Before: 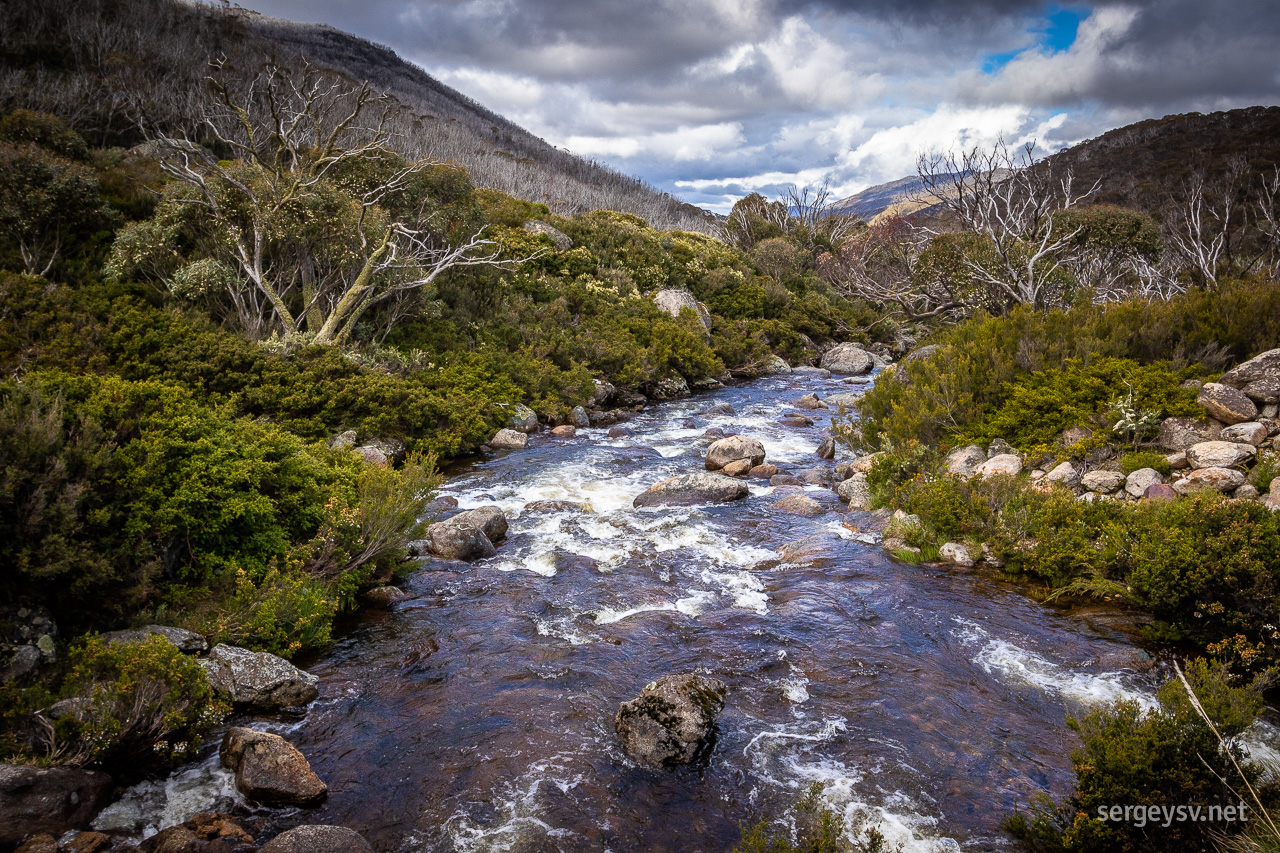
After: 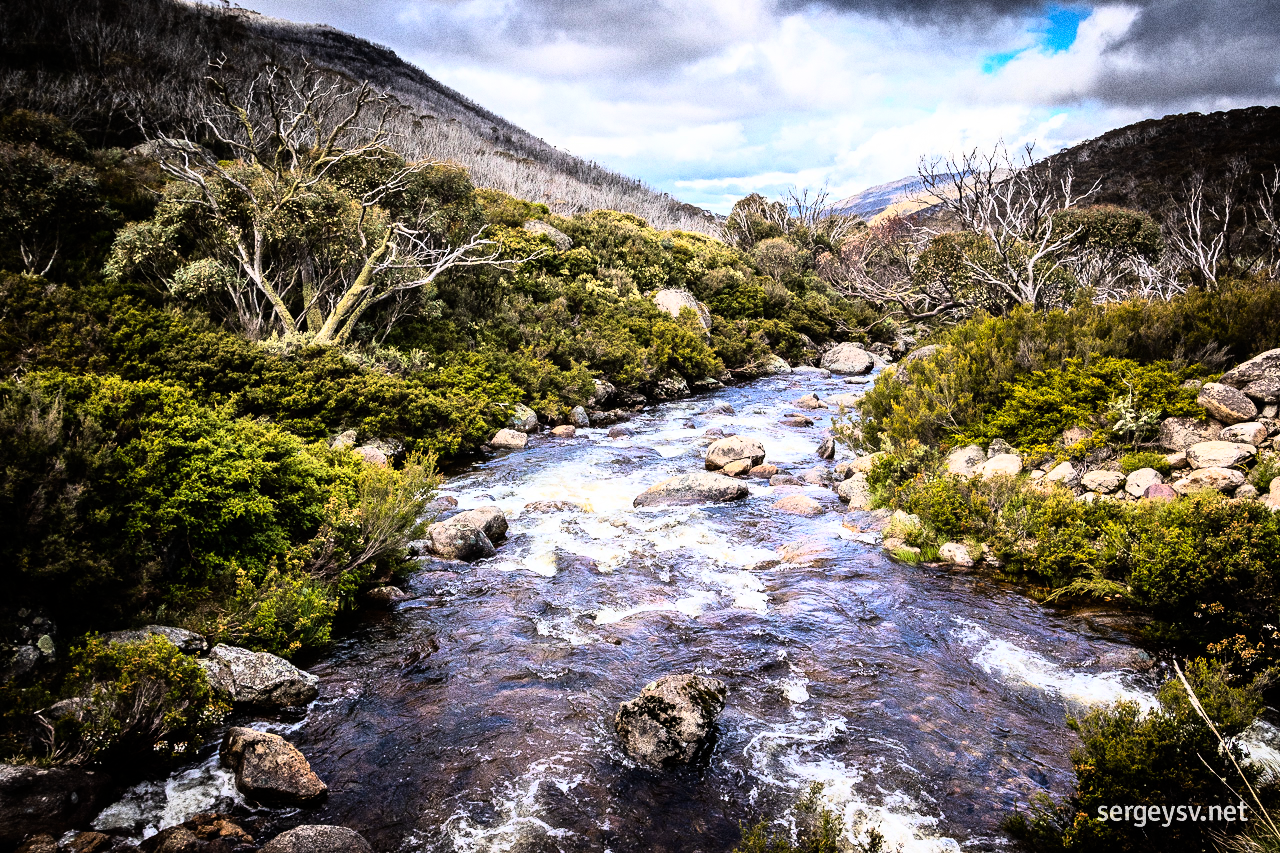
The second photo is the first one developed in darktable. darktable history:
grain: coarseness 0.09 ISO, strength 40%
rgb curve: curves: ch0 [(0, 0) (0.21, 0.15) (0.24, 0.21) (0.5, 0.75) (0.75, 0.96) (0.89, 0.99) (1, 1)]; ch1 [(0, 0.02) (0.21, 0.13) (0.25, 0.2) (0.5, 0.67) (0.75, 0.9) (0.89, 0.97) (1, 1)]; ch2 [(0, 0.02) (0.21, 0.13) (0.25, 0.2) (0.5, 0.67) (0.75, 0.9) (0.89, 0.97) (1, 1)], compensate middle gray true
white balance: emerald 1
